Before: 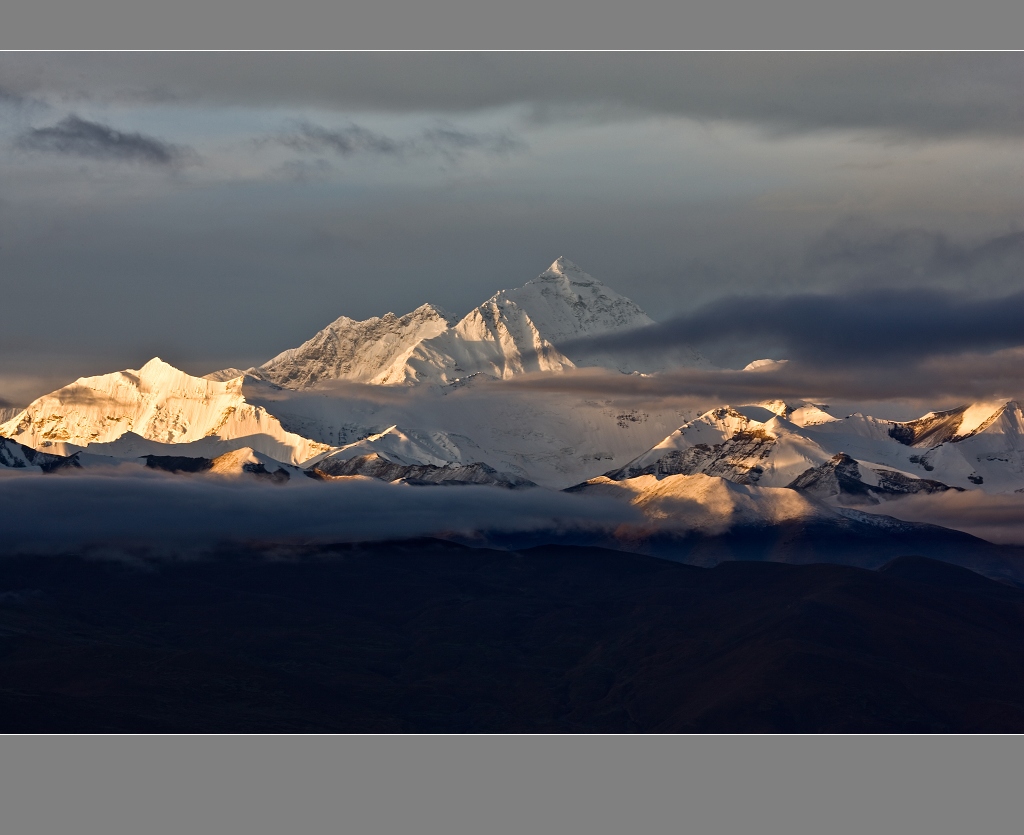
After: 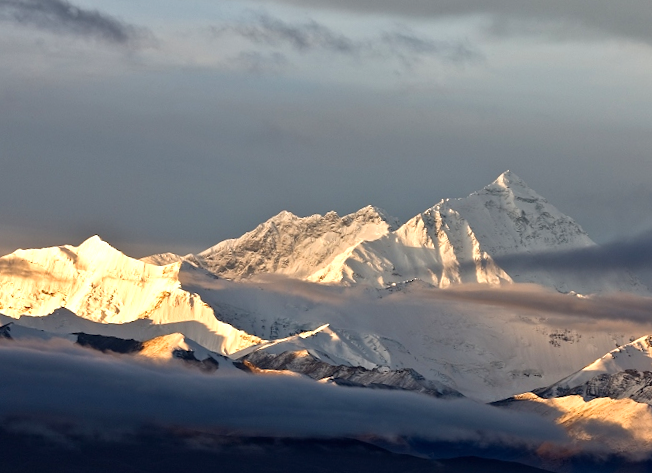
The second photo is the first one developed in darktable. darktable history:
crop and rotate: angle -4.99°, left 2.122%, top 6.945%, right 27.566%, bottom 30.519%
exposure: exposure 0.6 EV, compensate highlight preservation false
